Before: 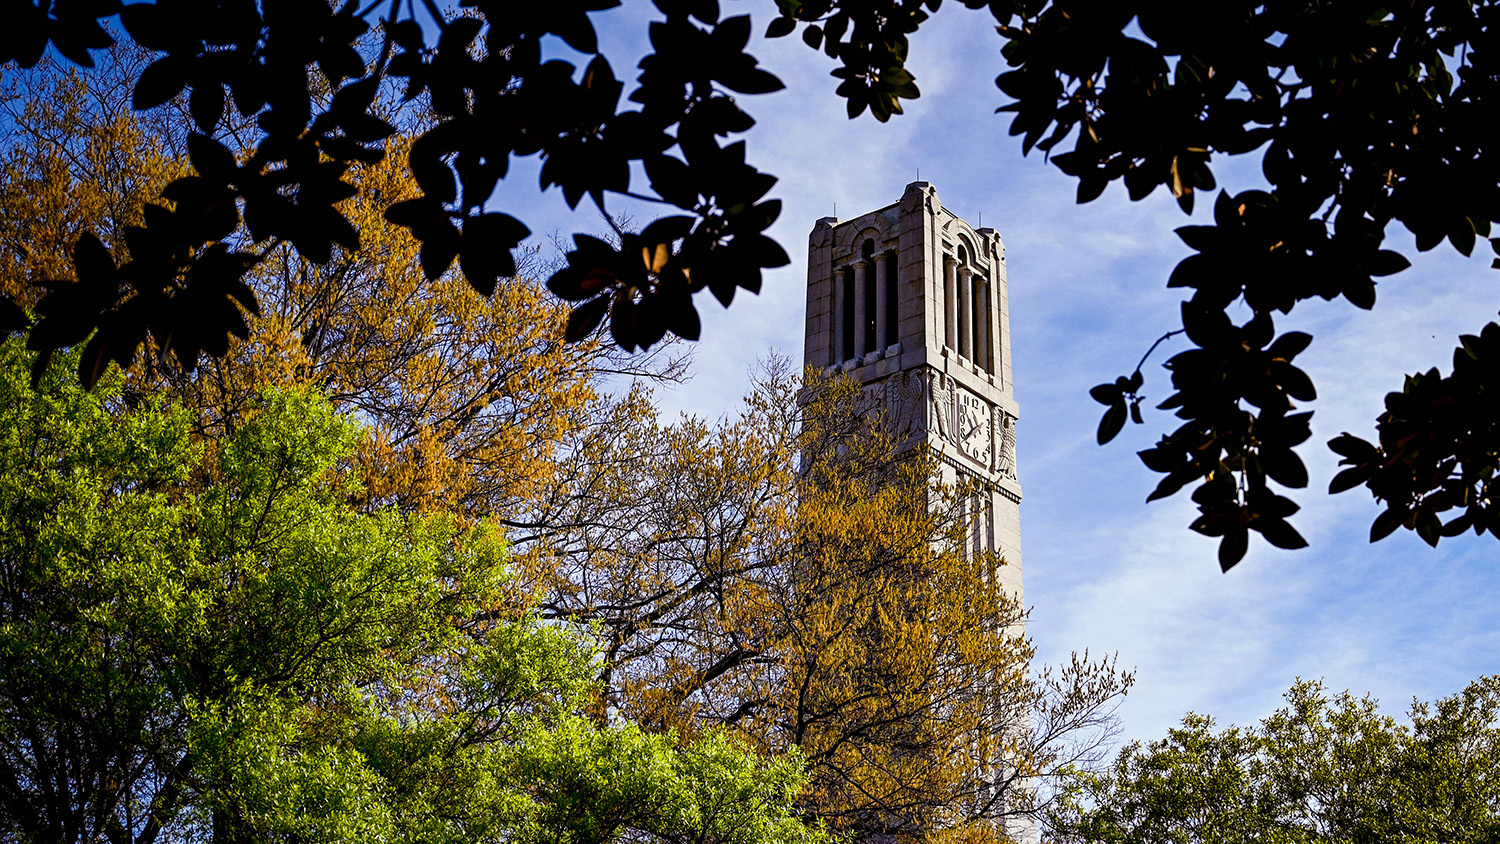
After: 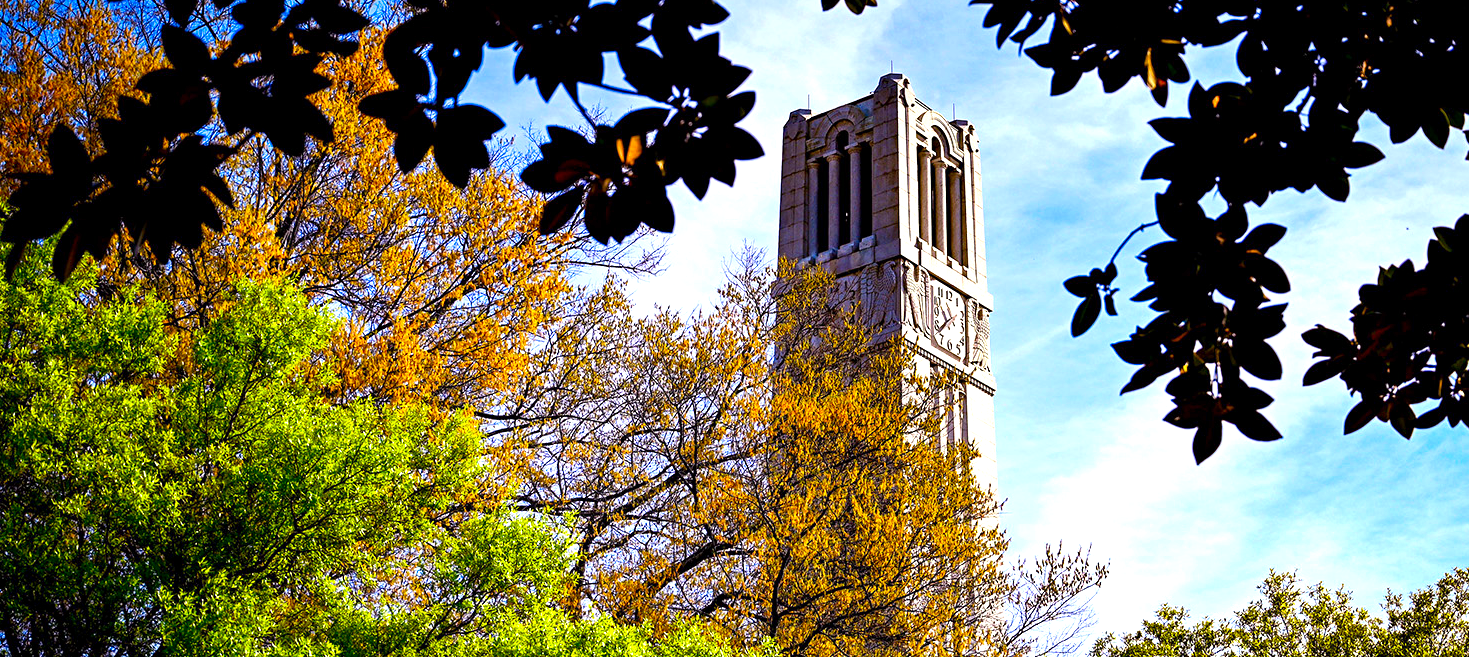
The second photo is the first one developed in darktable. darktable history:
crop and rotate: left 1.814%, top 12.818%, right 0.25%, bottom 9.225%
exposure: black level correction 0.001, exposure 0.5 EV, compensate exposure bias true, compensate highlight preservation false
contrast brightness saturation: saturation 0.5
